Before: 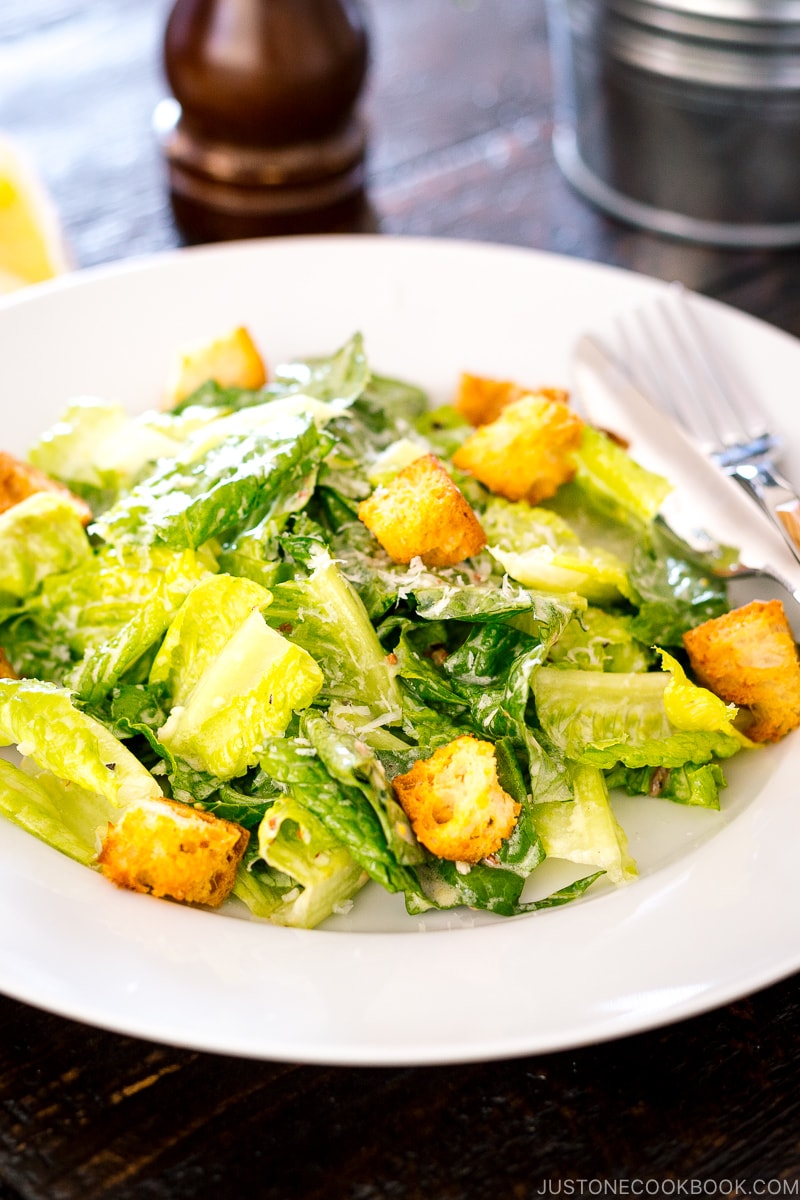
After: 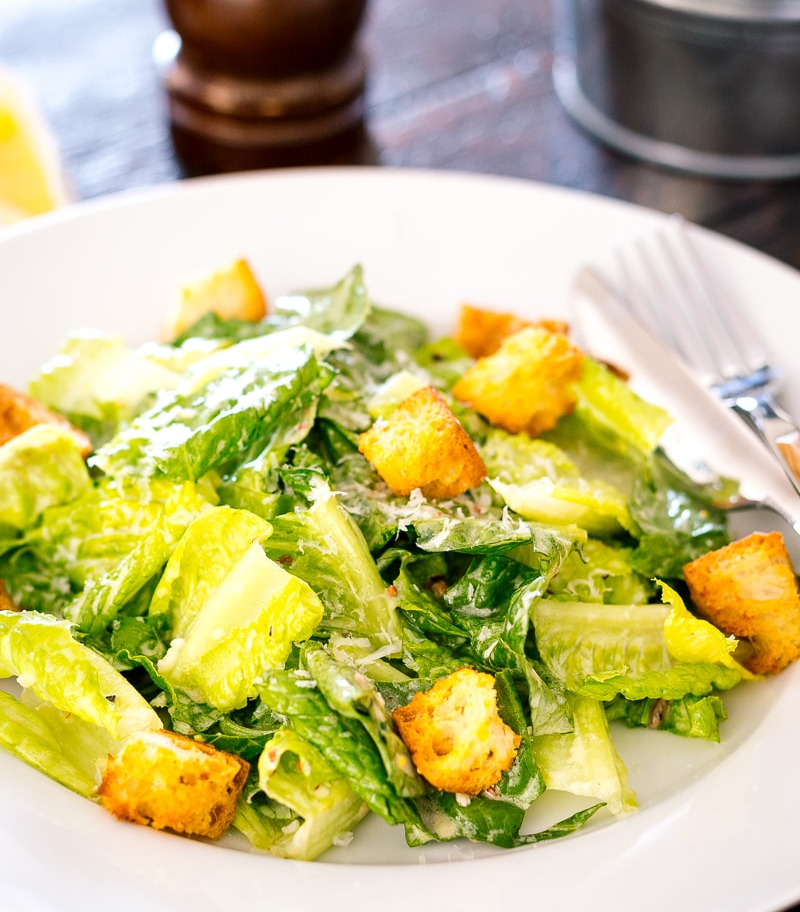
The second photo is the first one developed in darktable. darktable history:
crop: top 5.727%, bottom 18.218%
